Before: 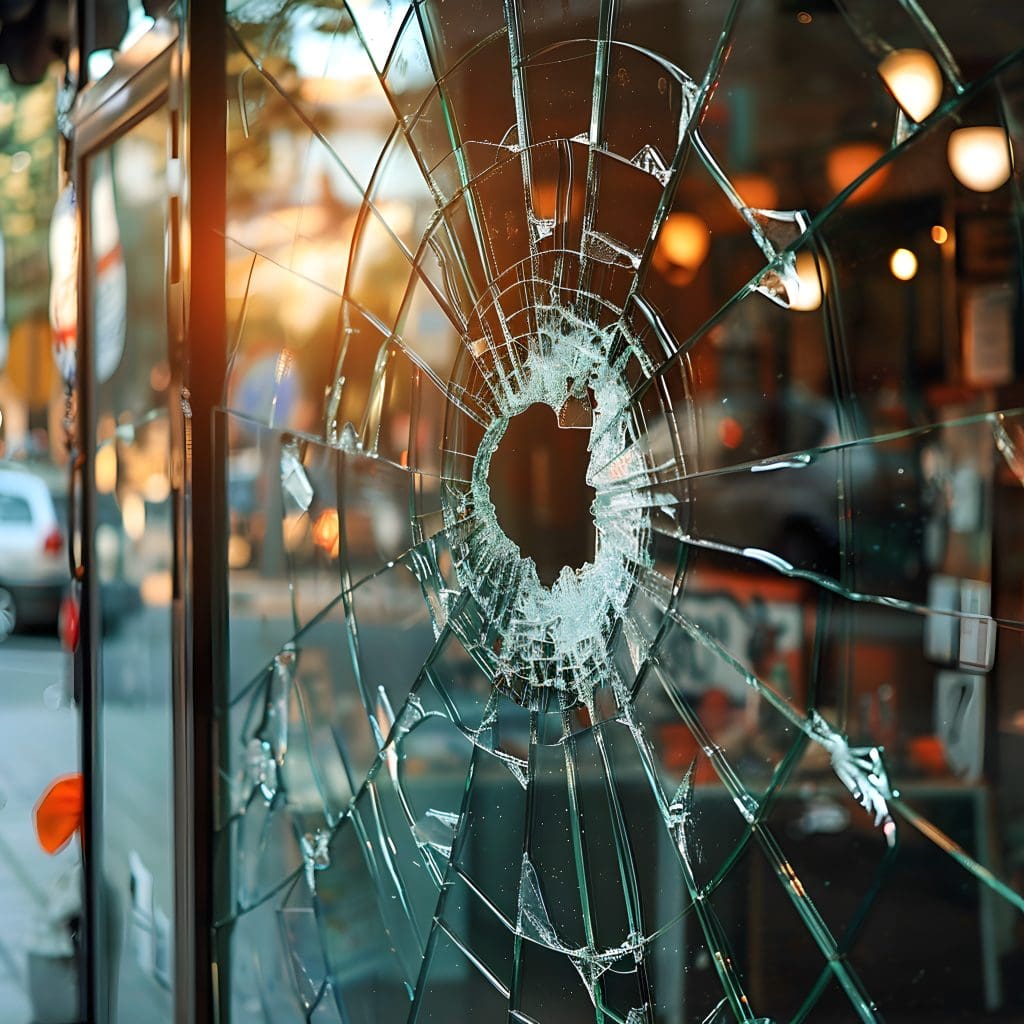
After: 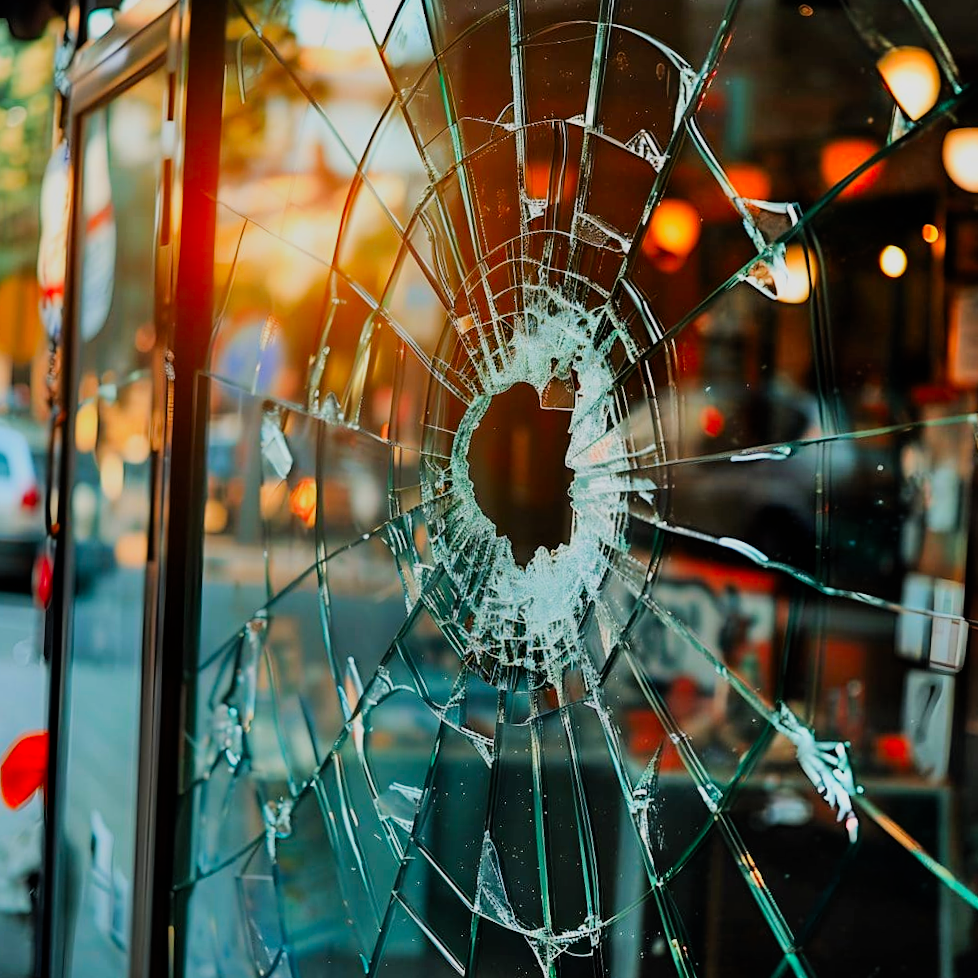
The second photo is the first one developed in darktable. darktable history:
crop and rotate: angle -2.75°
shadows and highlights: shadows 36.25, highlights -27.54, soften with gaussian
contrast brightness saturation: saturation 0.497
filmic rgb: black relative exposure -7.65 EV, white relative exposure 4.56 EV, hardness 3.61, contrast 1.058
